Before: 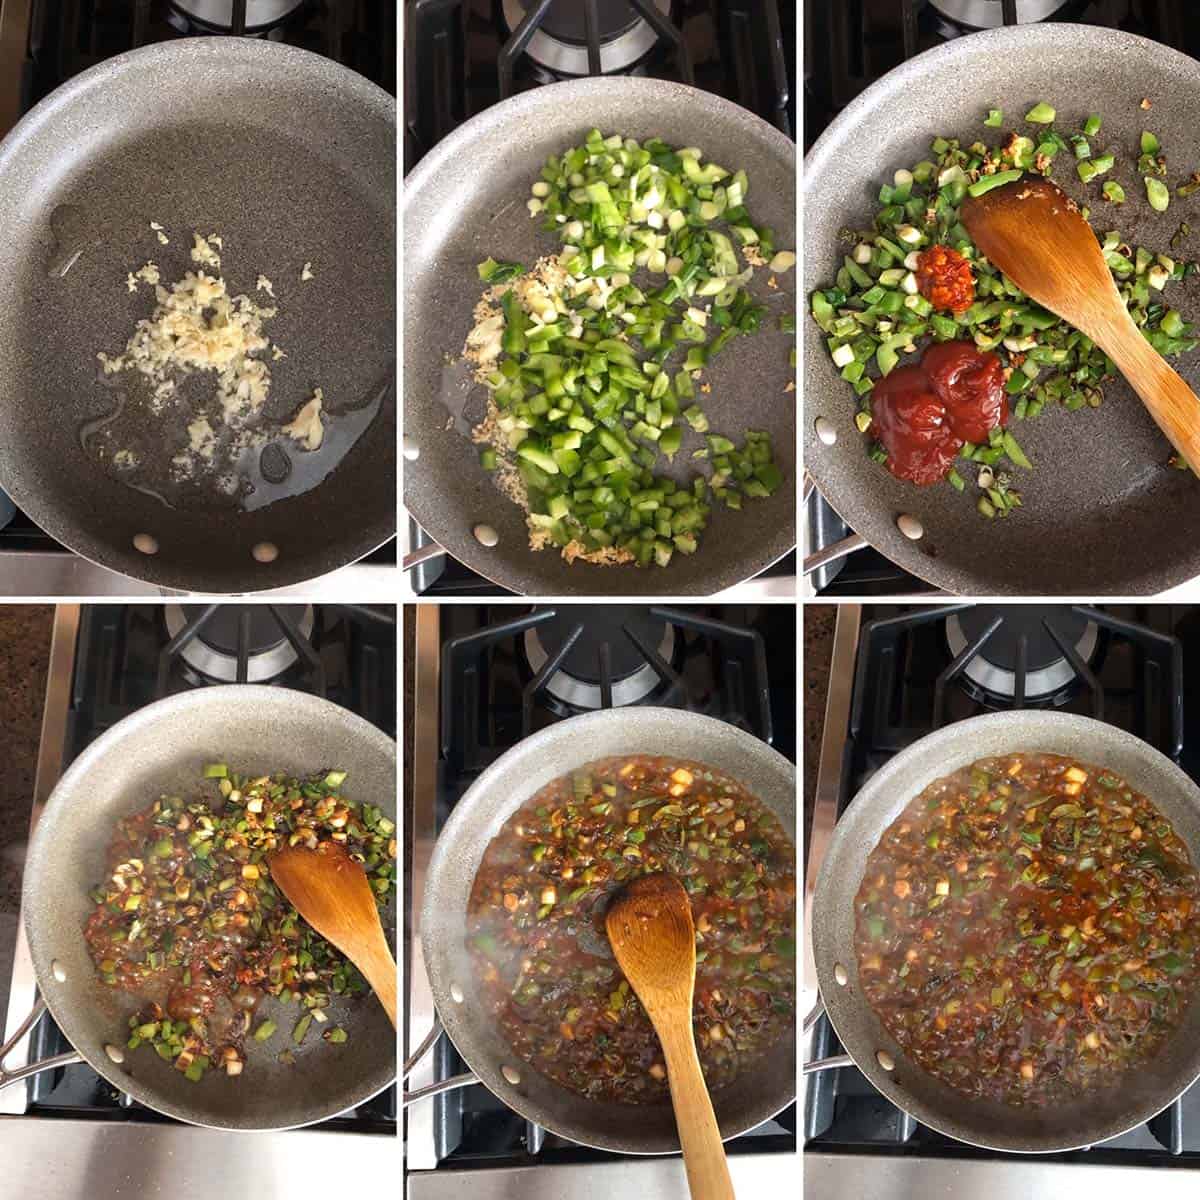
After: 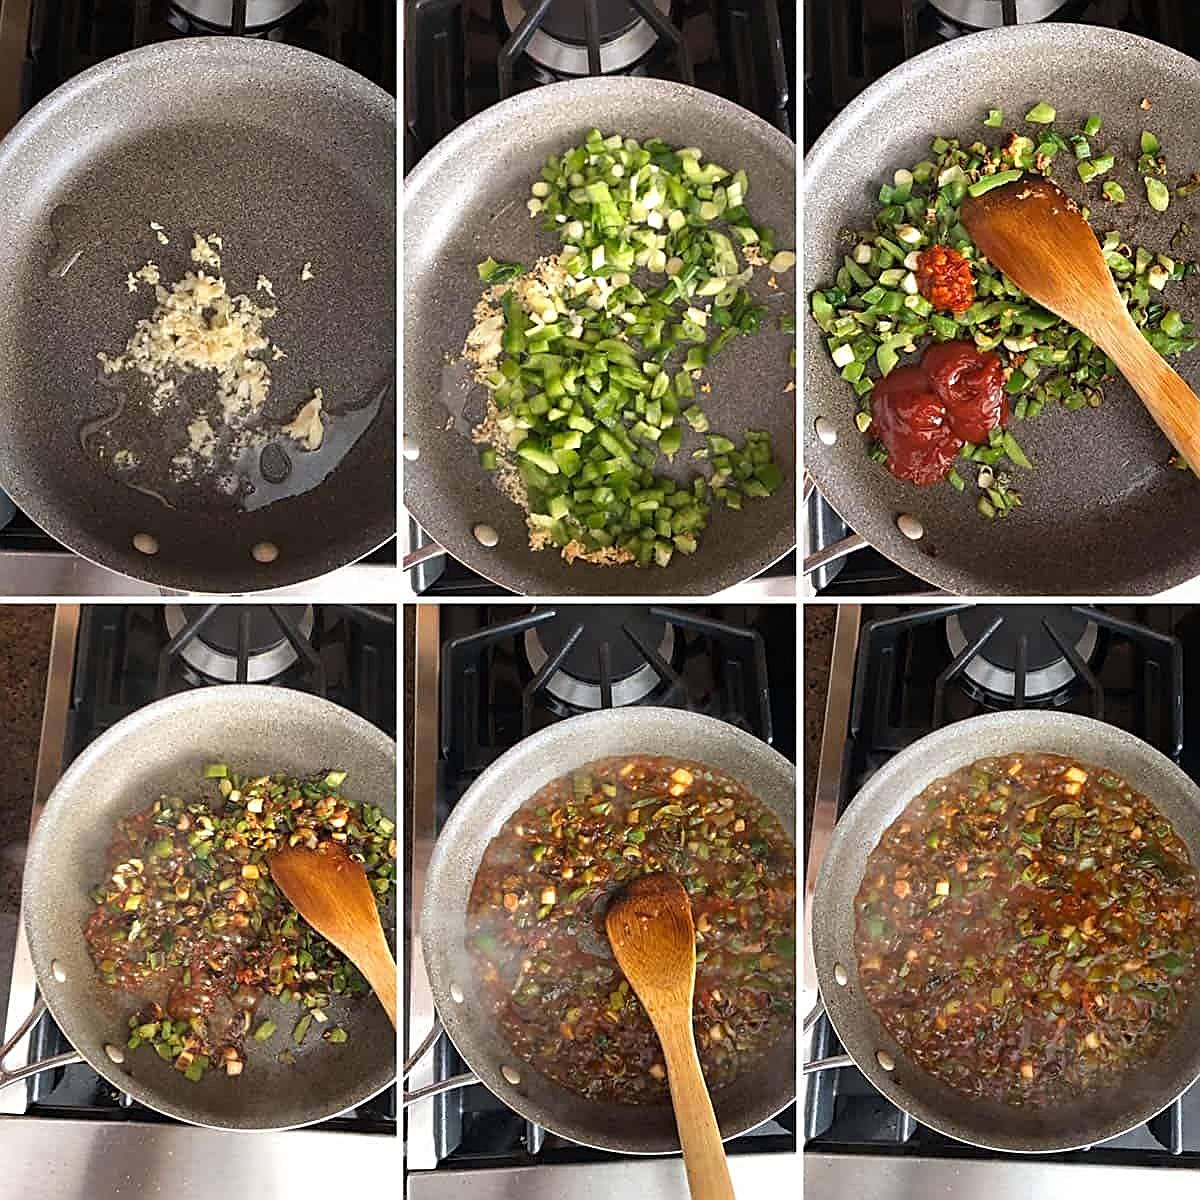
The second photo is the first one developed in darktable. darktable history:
sharpen: amount 0.746
